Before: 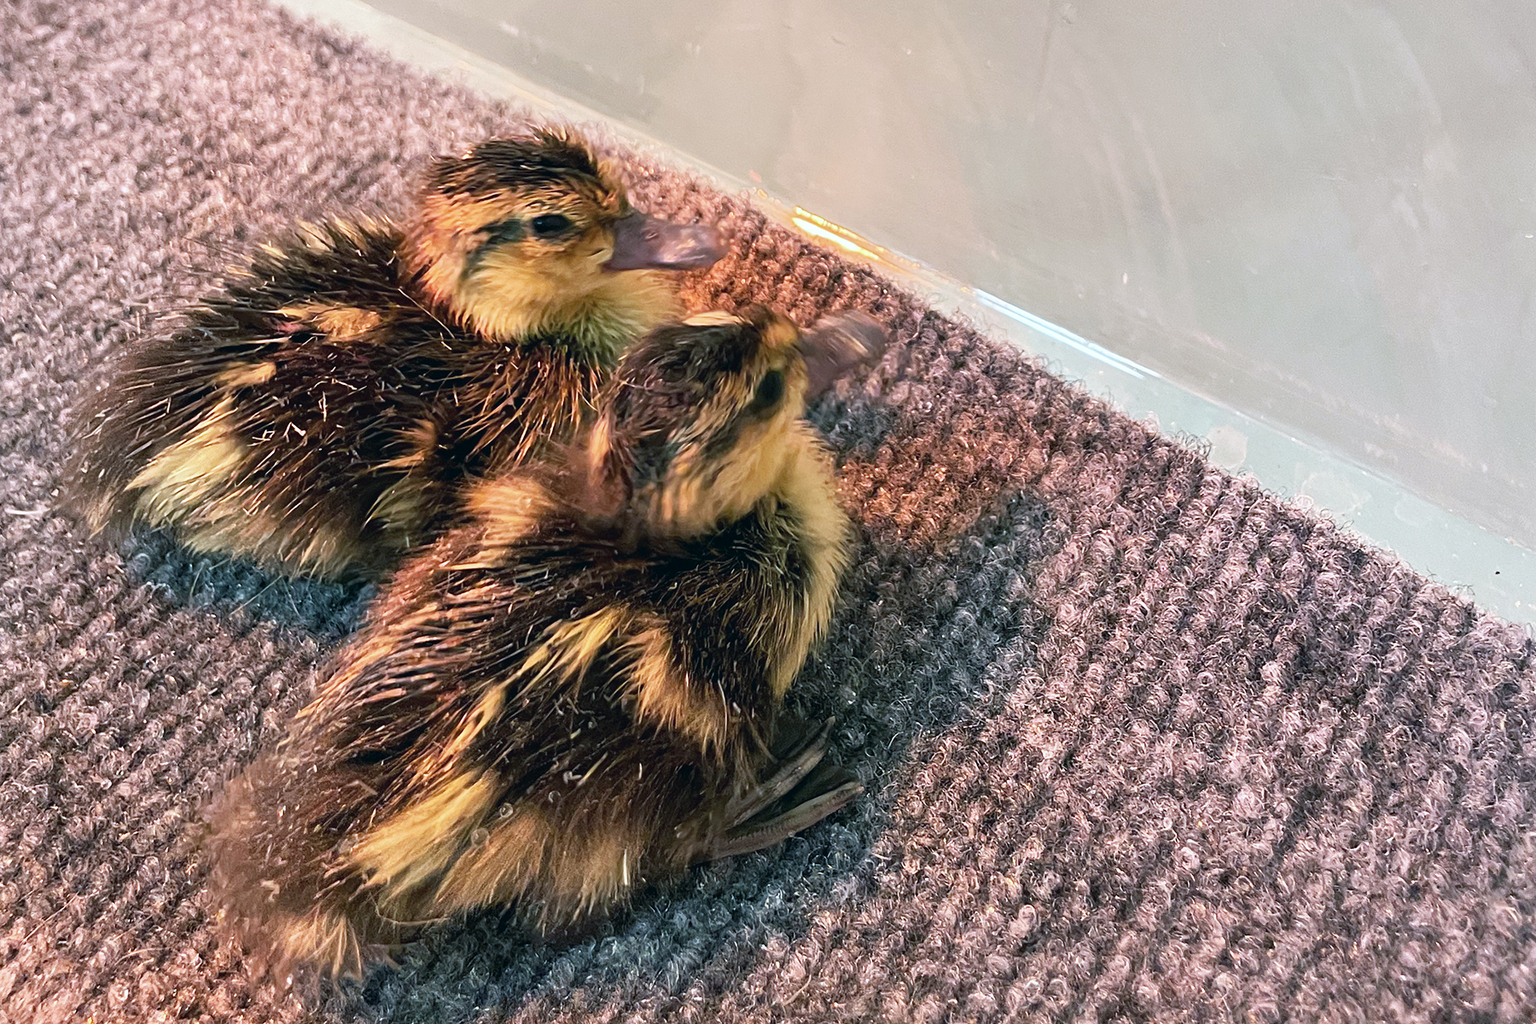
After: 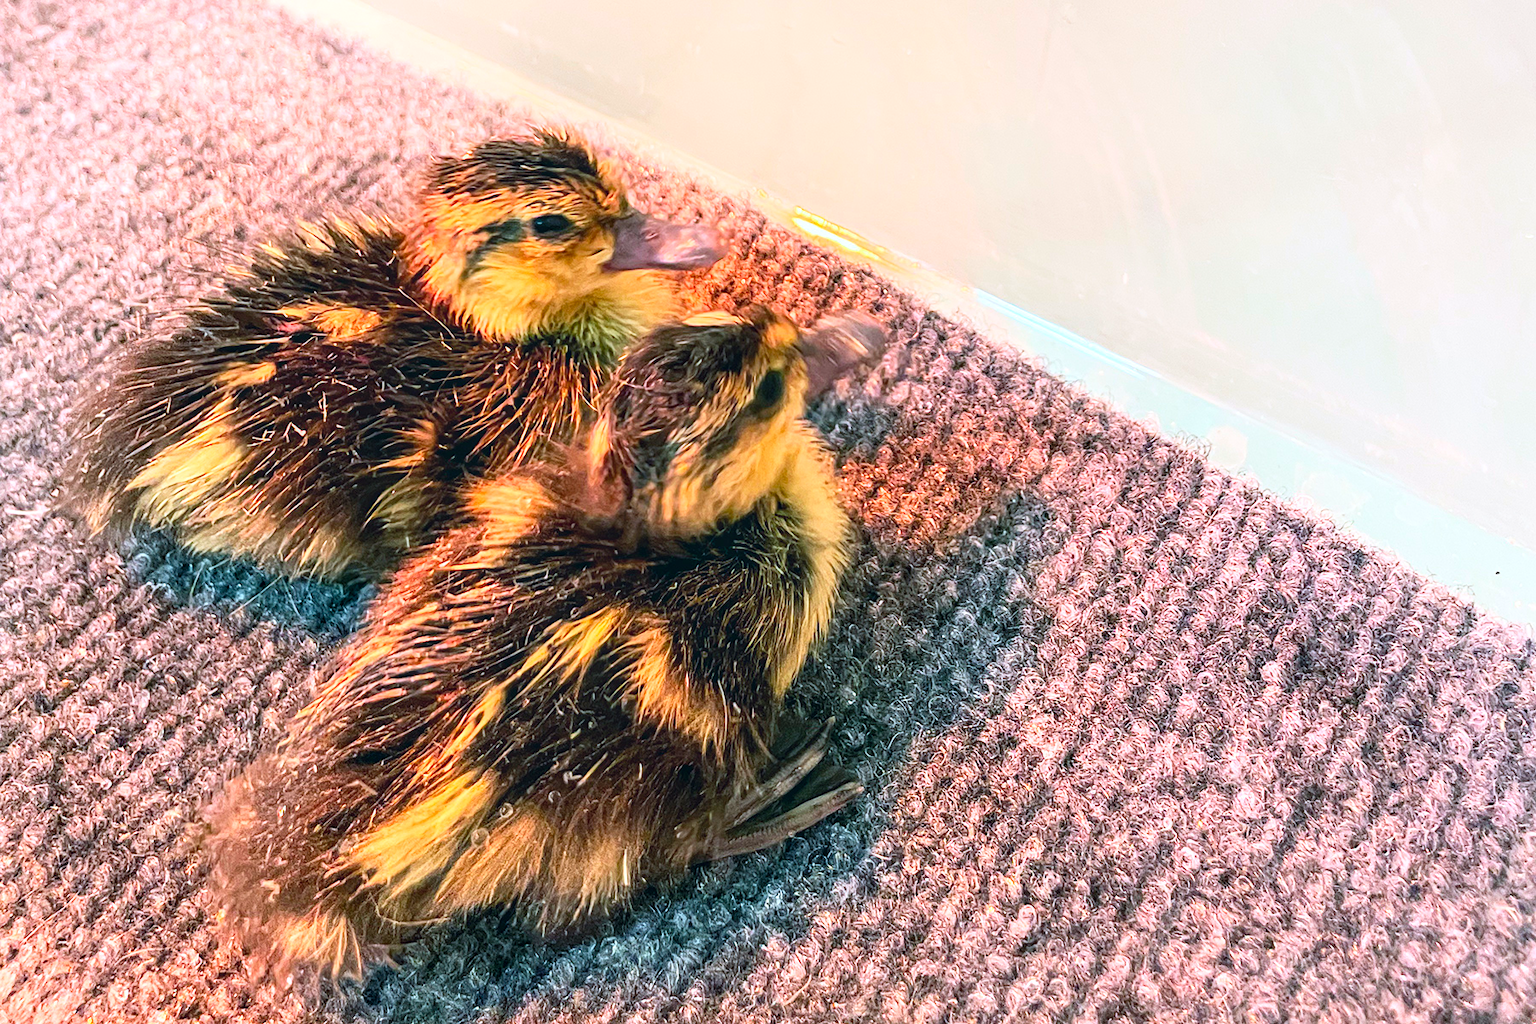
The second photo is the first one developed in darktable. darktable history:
contrast brightness saturation: contrast 0.242, brightness 0.262, saturation 0.388
shadows and highlights: shadows -22.25, highlights 44.68, soften with gaussian
local contrast: on, module defaults
